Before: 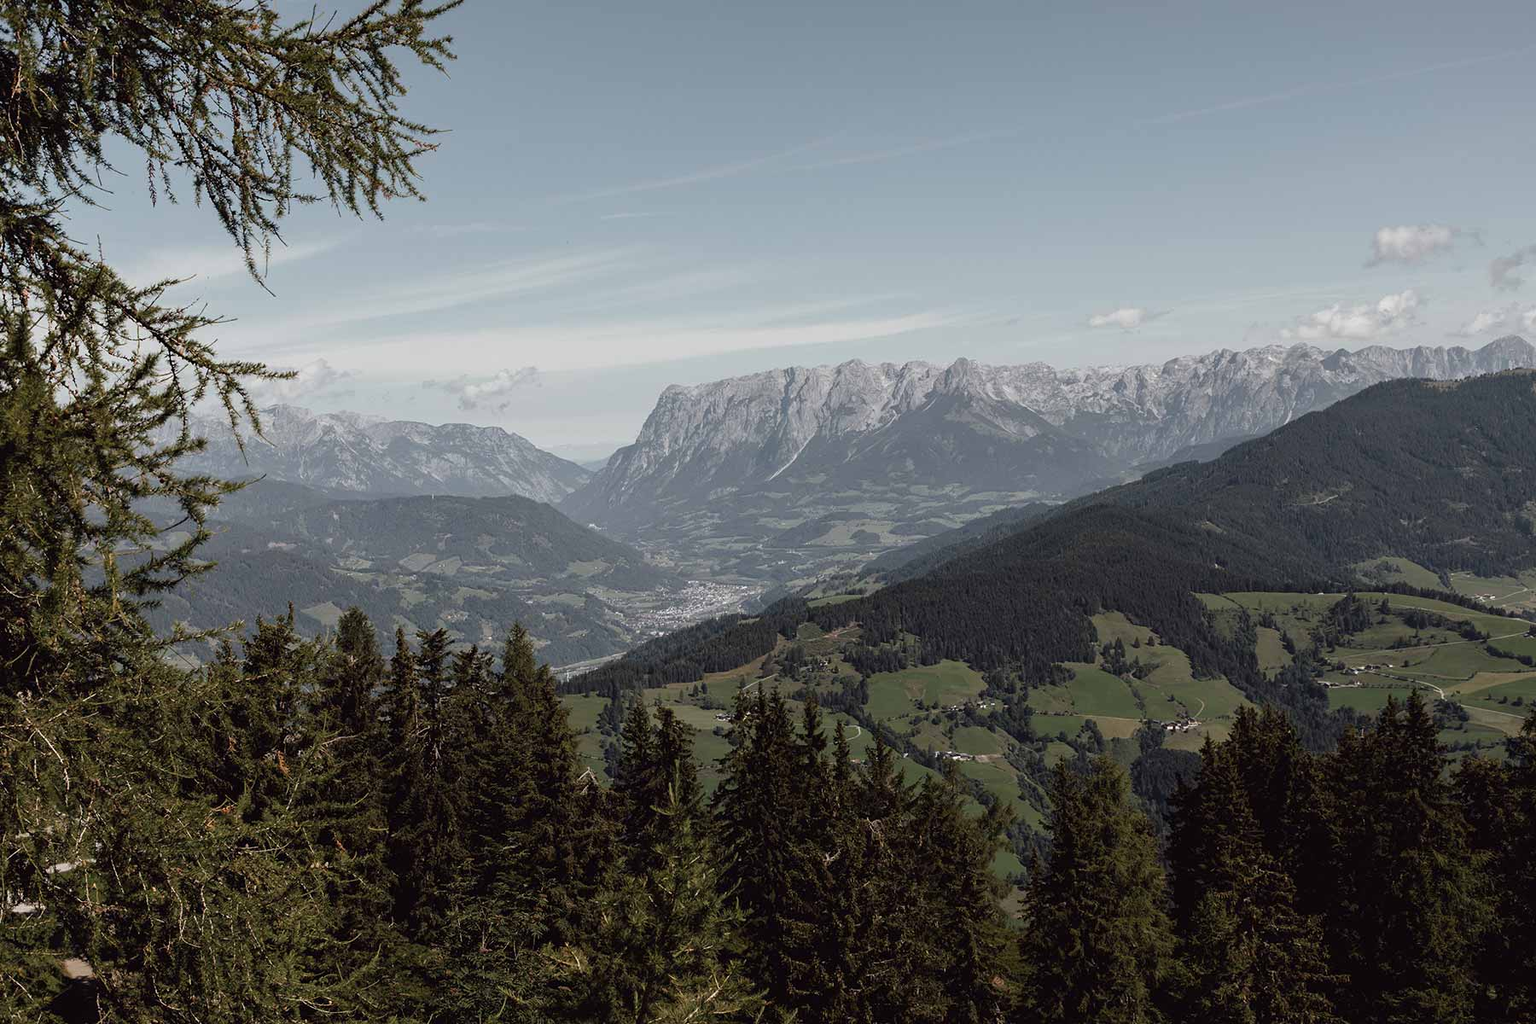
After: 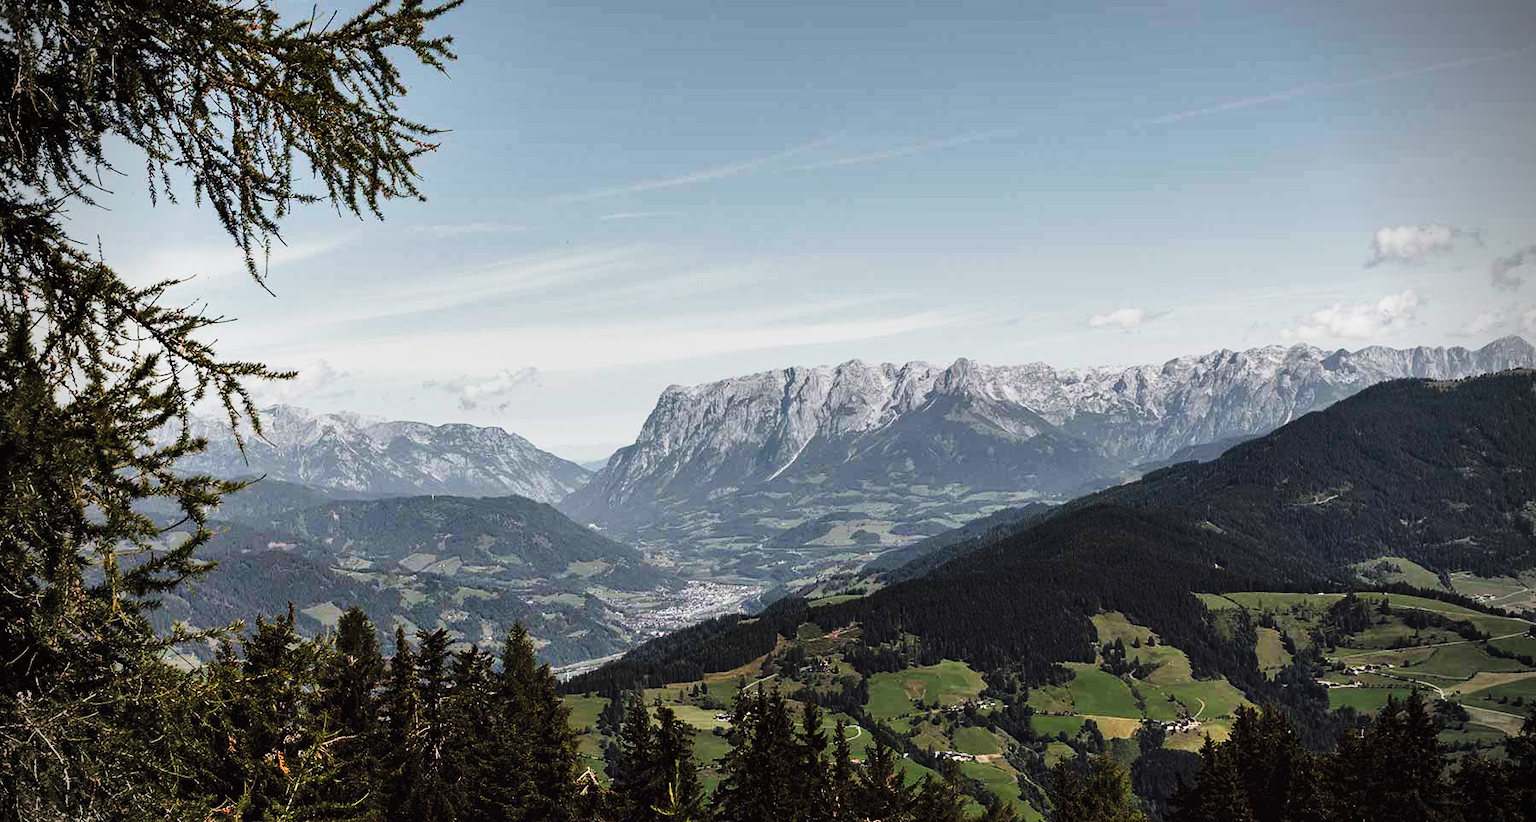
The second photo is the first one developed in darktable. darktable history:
color correction: highlights b* 0.068
vignetting: fall-off radius 31.87%
tone curve: curves: ch0 [(0, 0) (0.236, 0.124) (0.373, 0.304) (0.542, 0.593) (0.737, 0.873) (1, 1)]; ch1 [(0, 0) (0.399, 0.328) (0.488, 0.484) (0.598, 0.624) (1, 1)]; ch2 [(0, 0) (0.448, 0.405) (0.523, 0.511) (0.592, 0.59) (1, 1)], preserve colors none
shadows and highlights: low approximation 0.01, soften with gaussian
crop: bottom 19.634%
